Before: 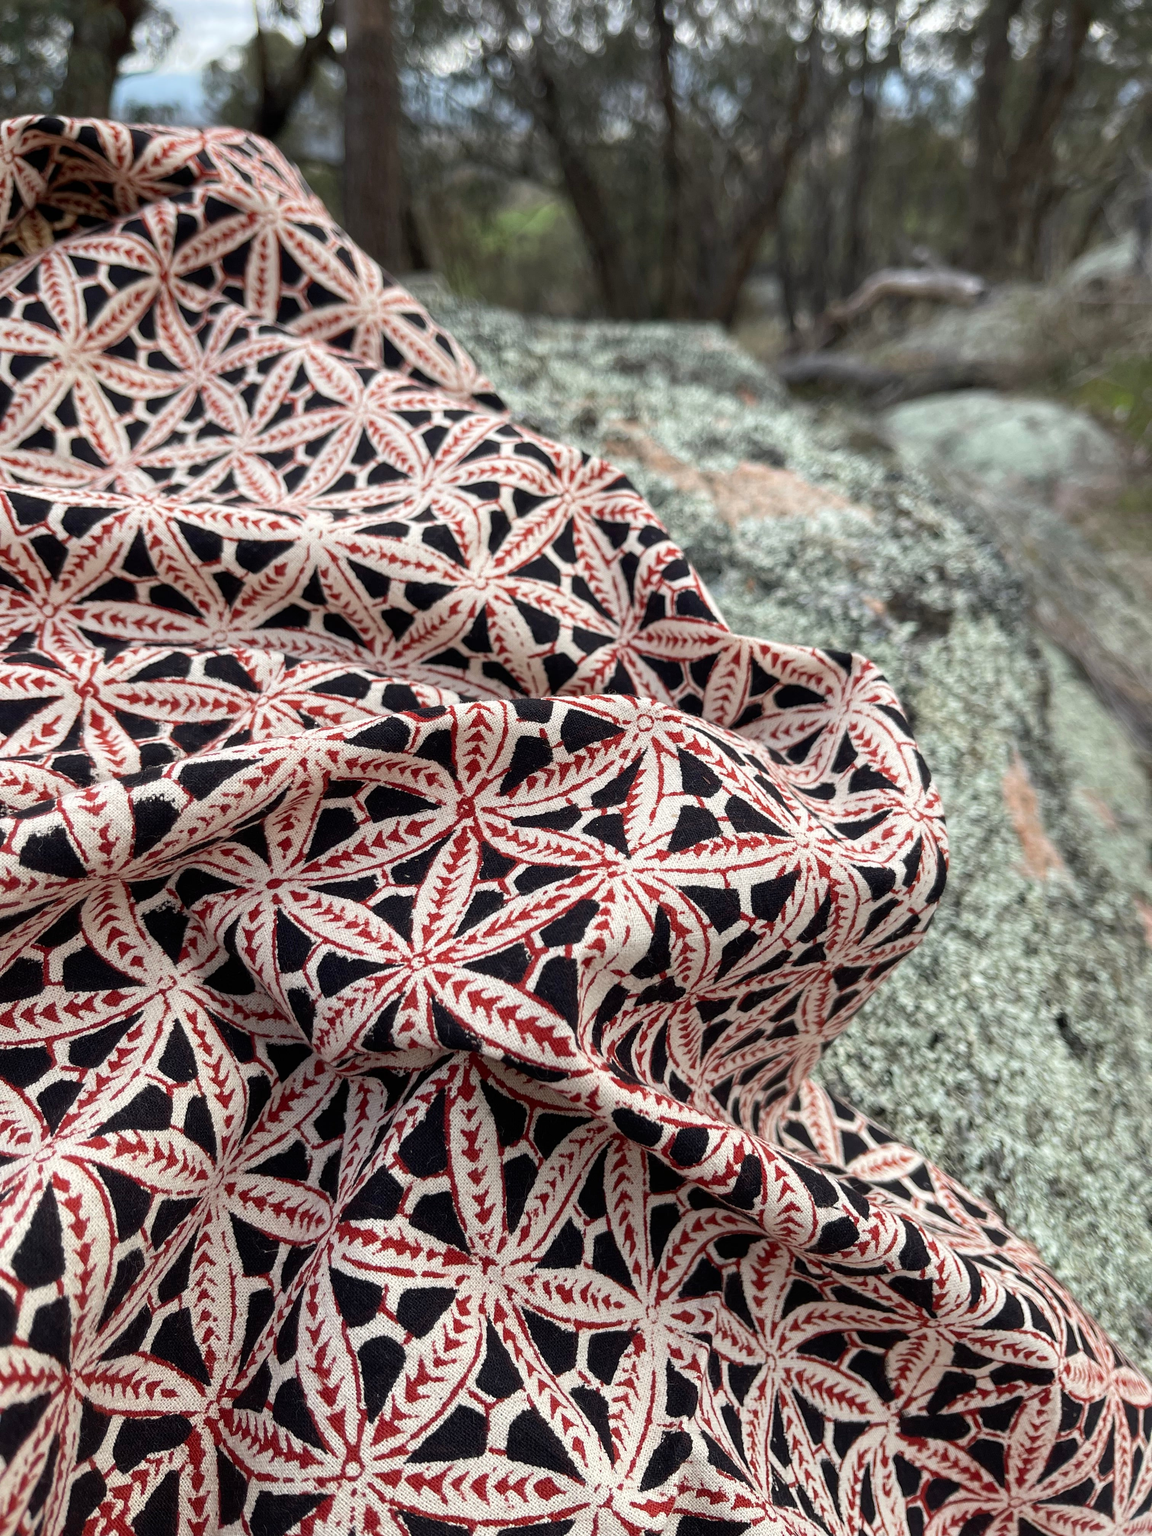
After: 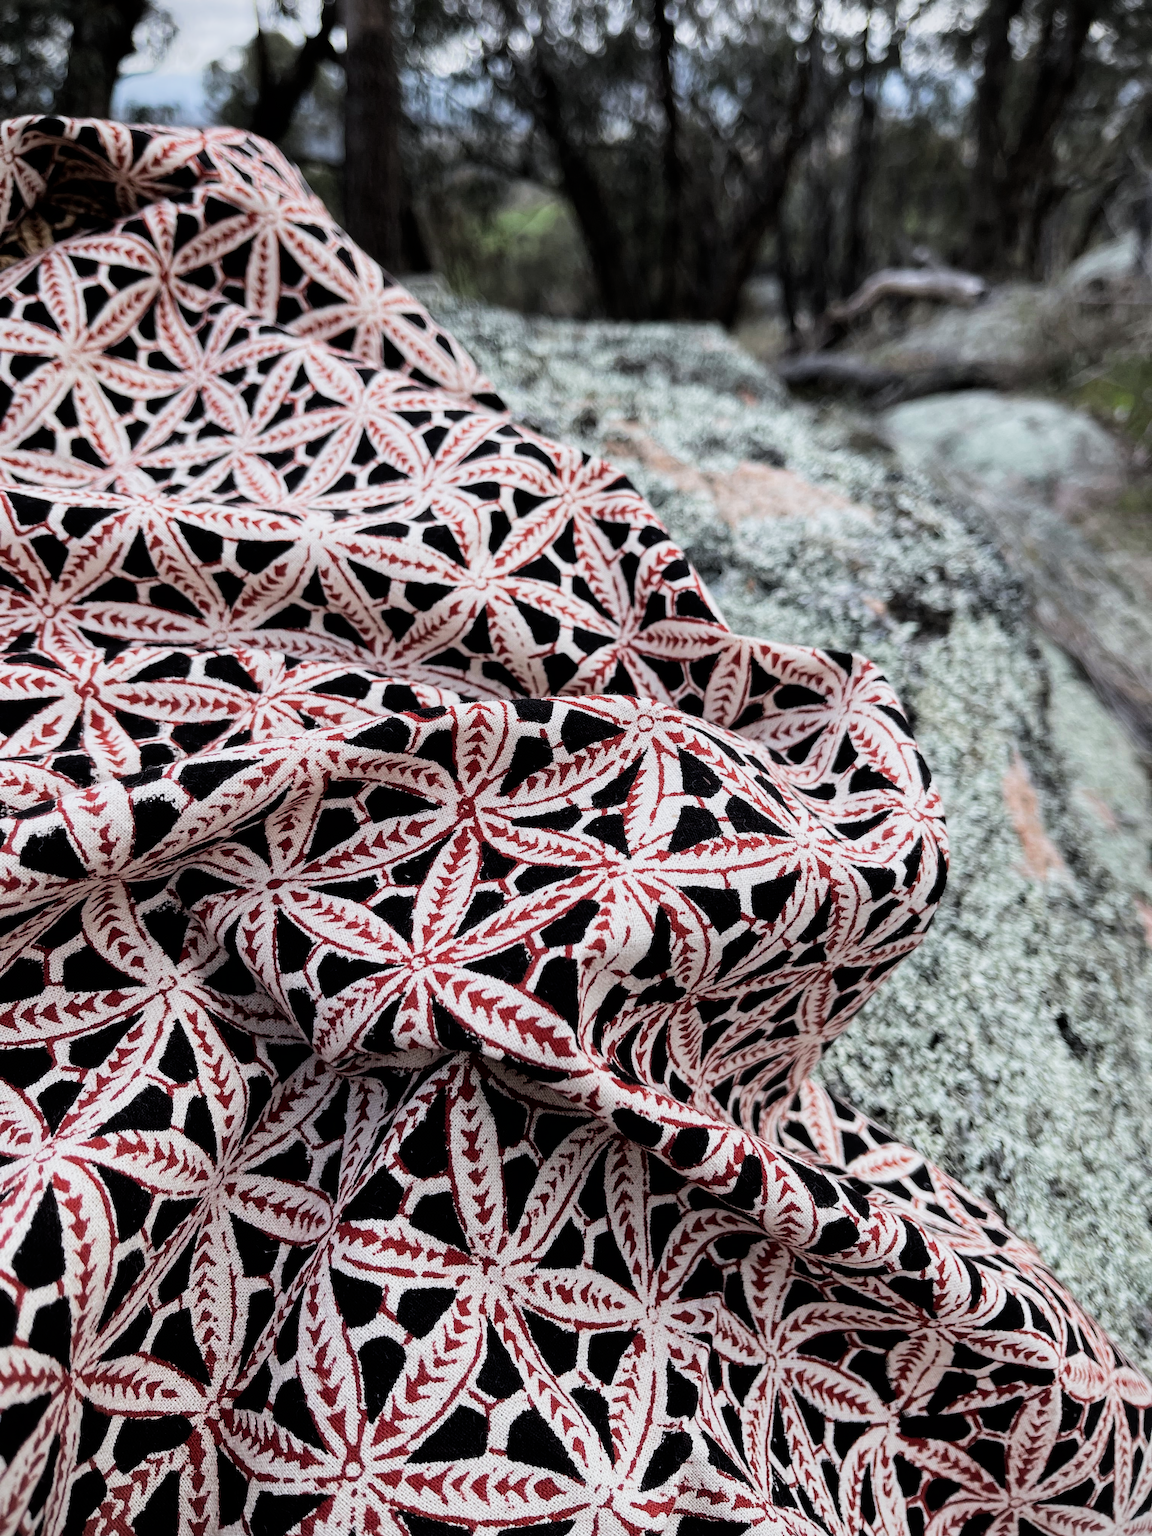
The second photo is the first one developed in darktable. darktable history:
filmic rgb: black relative exposure -5.07 EV, white relative exposure 3.53 EV, hardness 3.19, contrast 1.388, highlights saturation mix -48.94%
vignetting: fall-off start 99.28%, brightness -0.442, saturation -0.686
color calibration: gray › normalize channels true, illuminant as shot in camera, x 0.358, y 0.373, temperature 4628.91 K, gamut compression 0.02
